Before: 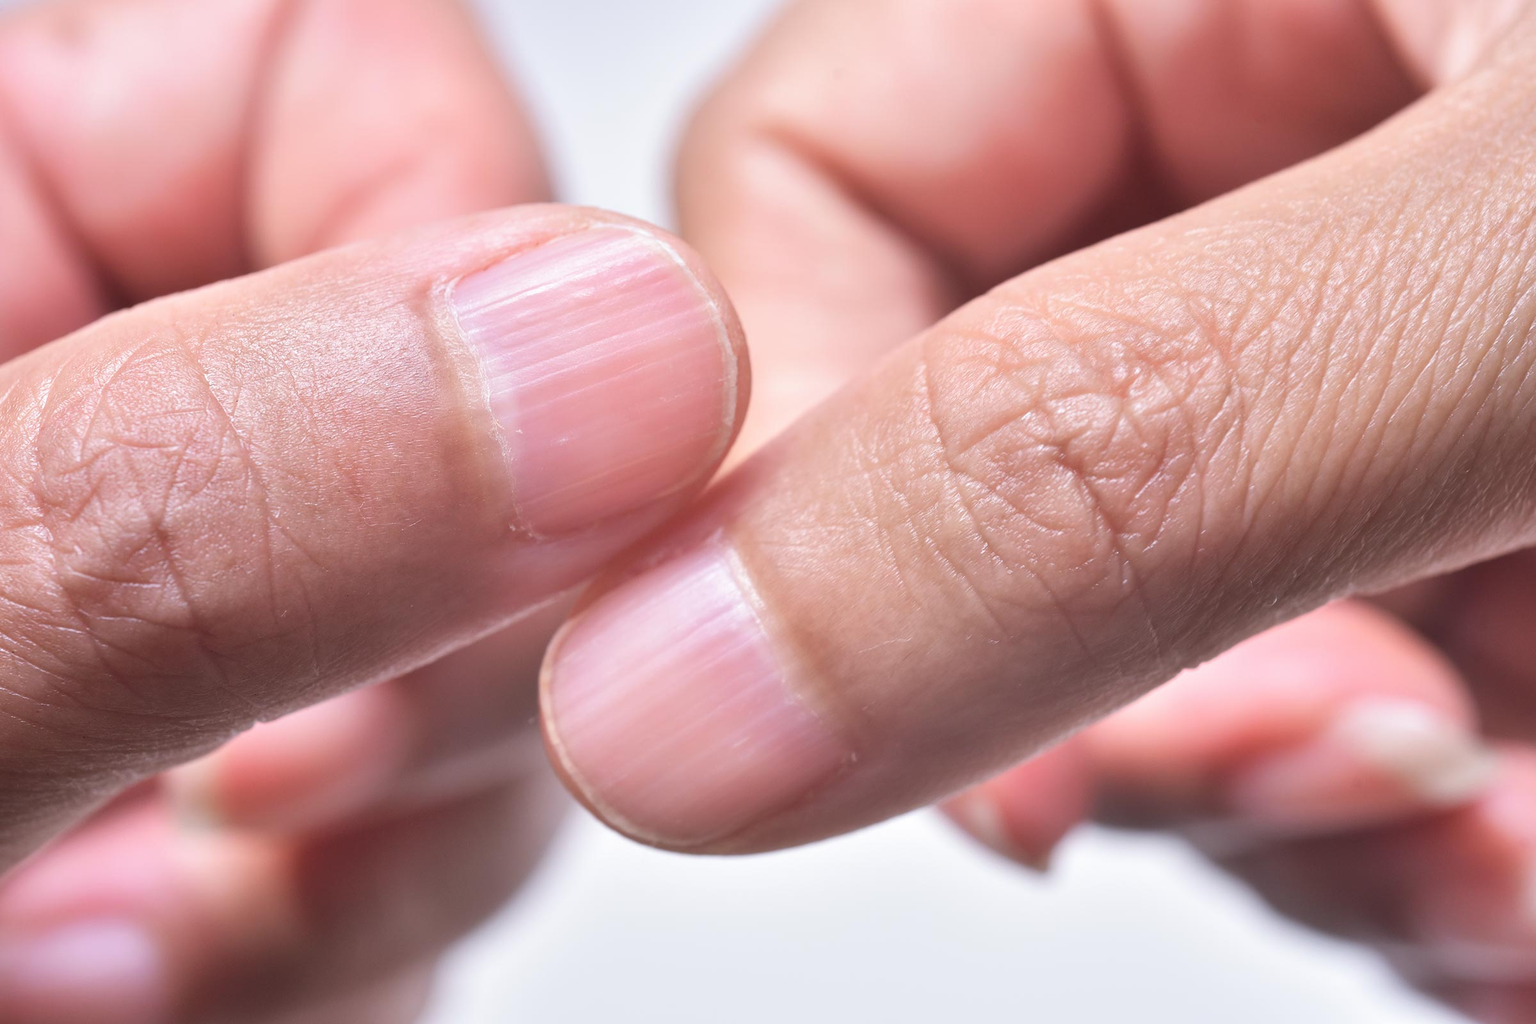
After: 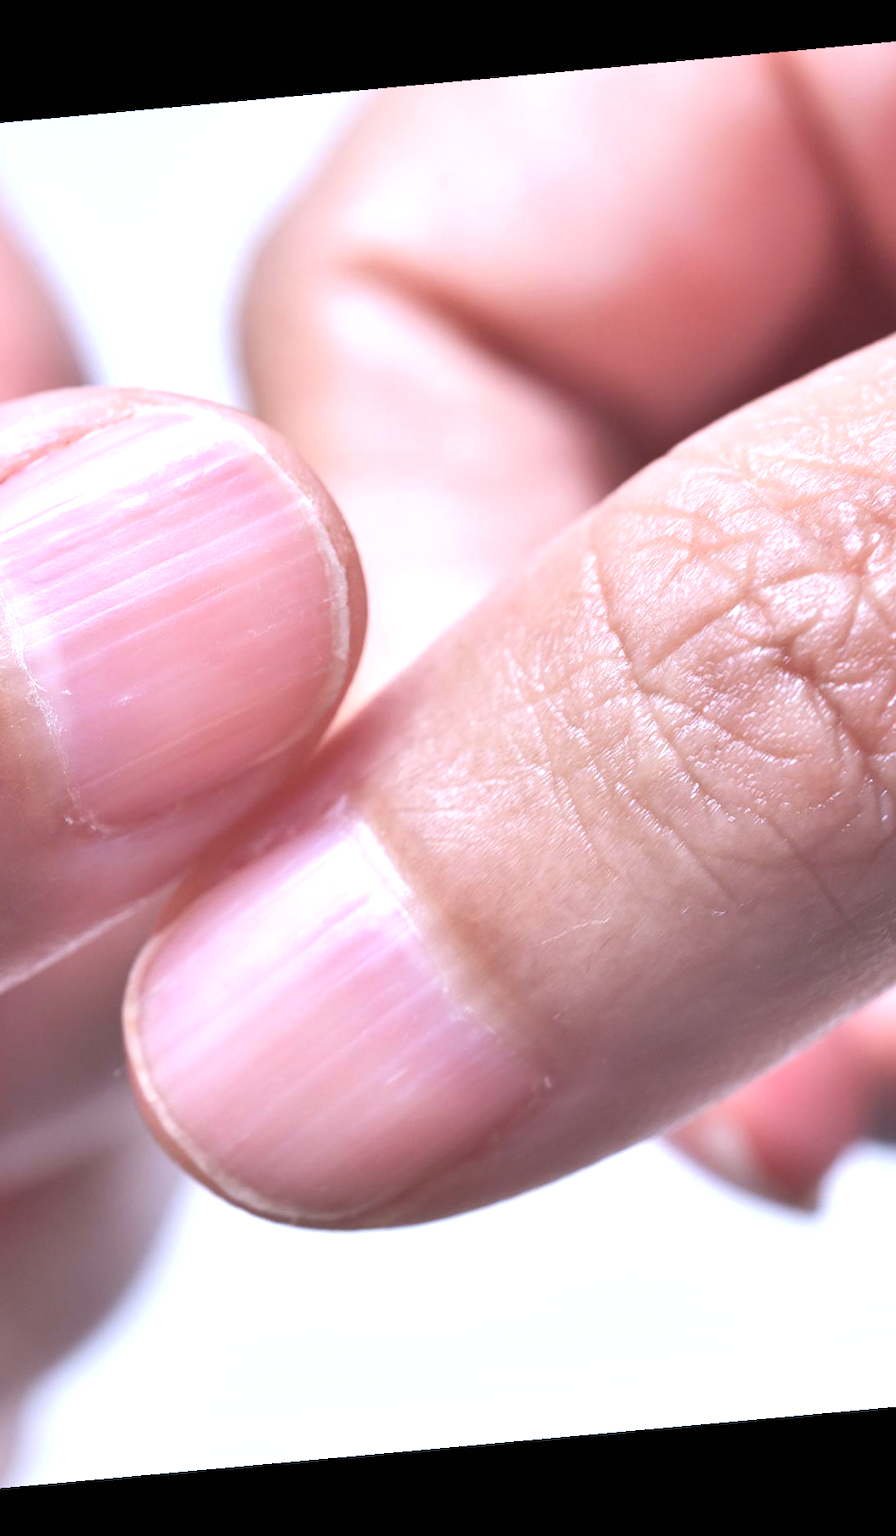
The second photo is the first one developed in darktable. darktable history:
rotate and perspective: rotation -5.2°, automatic cropping off
white balance: red 0.954, blue 1.079
exposure: black level correction 0, exposure 0.5 EV, compensate exposure bias true, compensate highlight preservation false
shadows and highlights: shadows 32, highlights -32, soften with gaussian
crop: left 31.229%, right 27.105%
